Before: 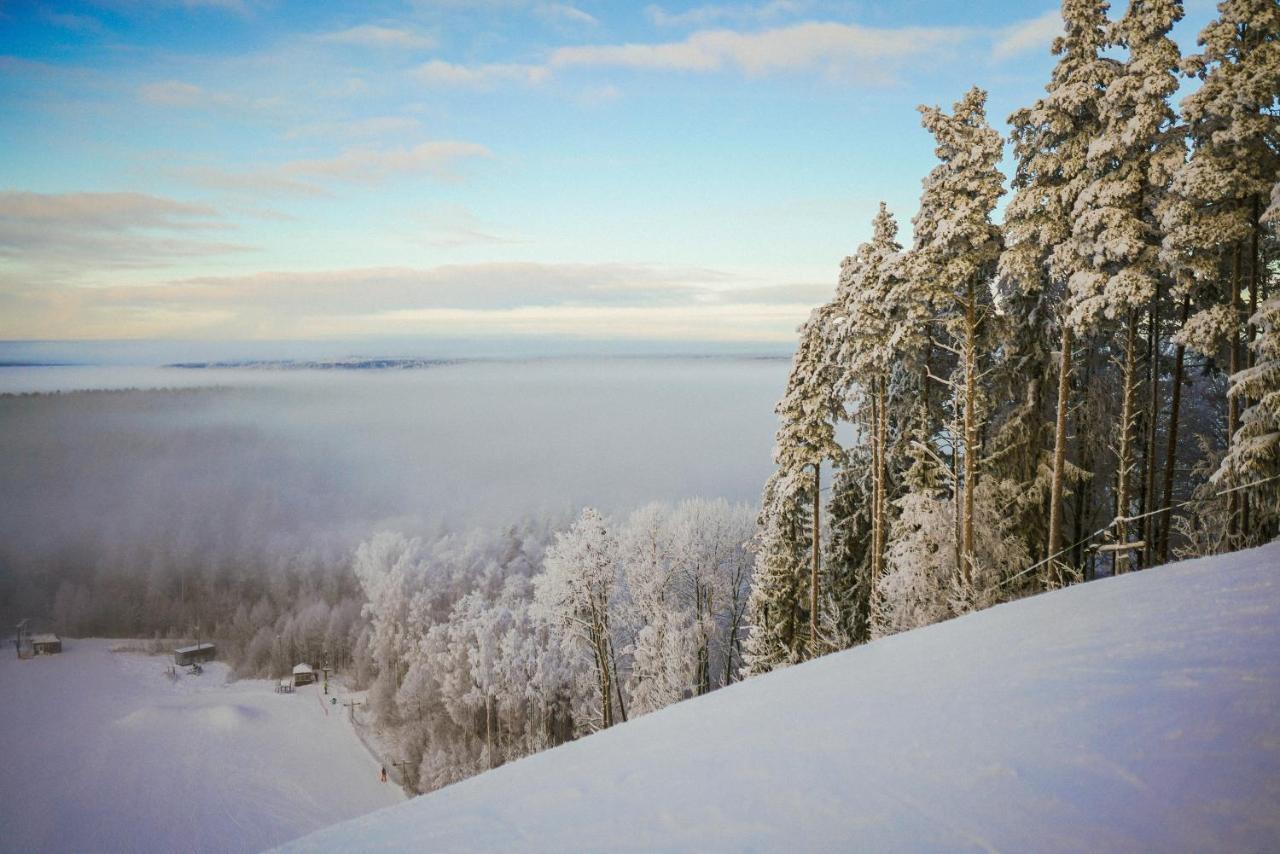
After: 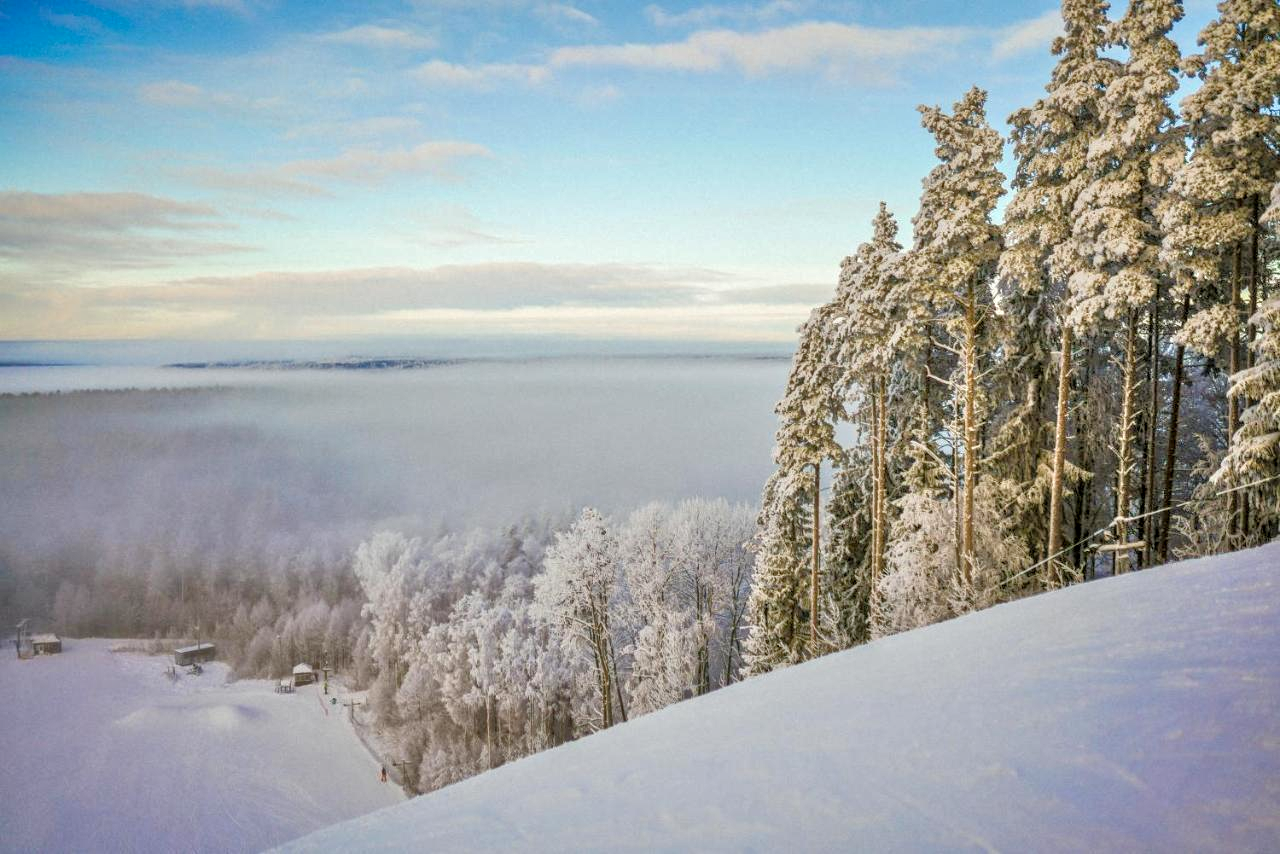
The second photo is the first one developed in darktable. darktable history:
tone equalizer: -7 EV 0.15 EV, -6 EV 0.6 EV, -5 EV 1.15 EV, -4 EV 1.33 EV, -3 EV 1.15 EV, -2 EV 0.6 EV, -1 EV 0.15 EV, mask exposure compensation -0.5 EV
local contrast: on, module defaults
shadows and highlights: radius 125.46, shadows 30.51, highlights -30.51, low approximation 0.01, soften with gaussian
